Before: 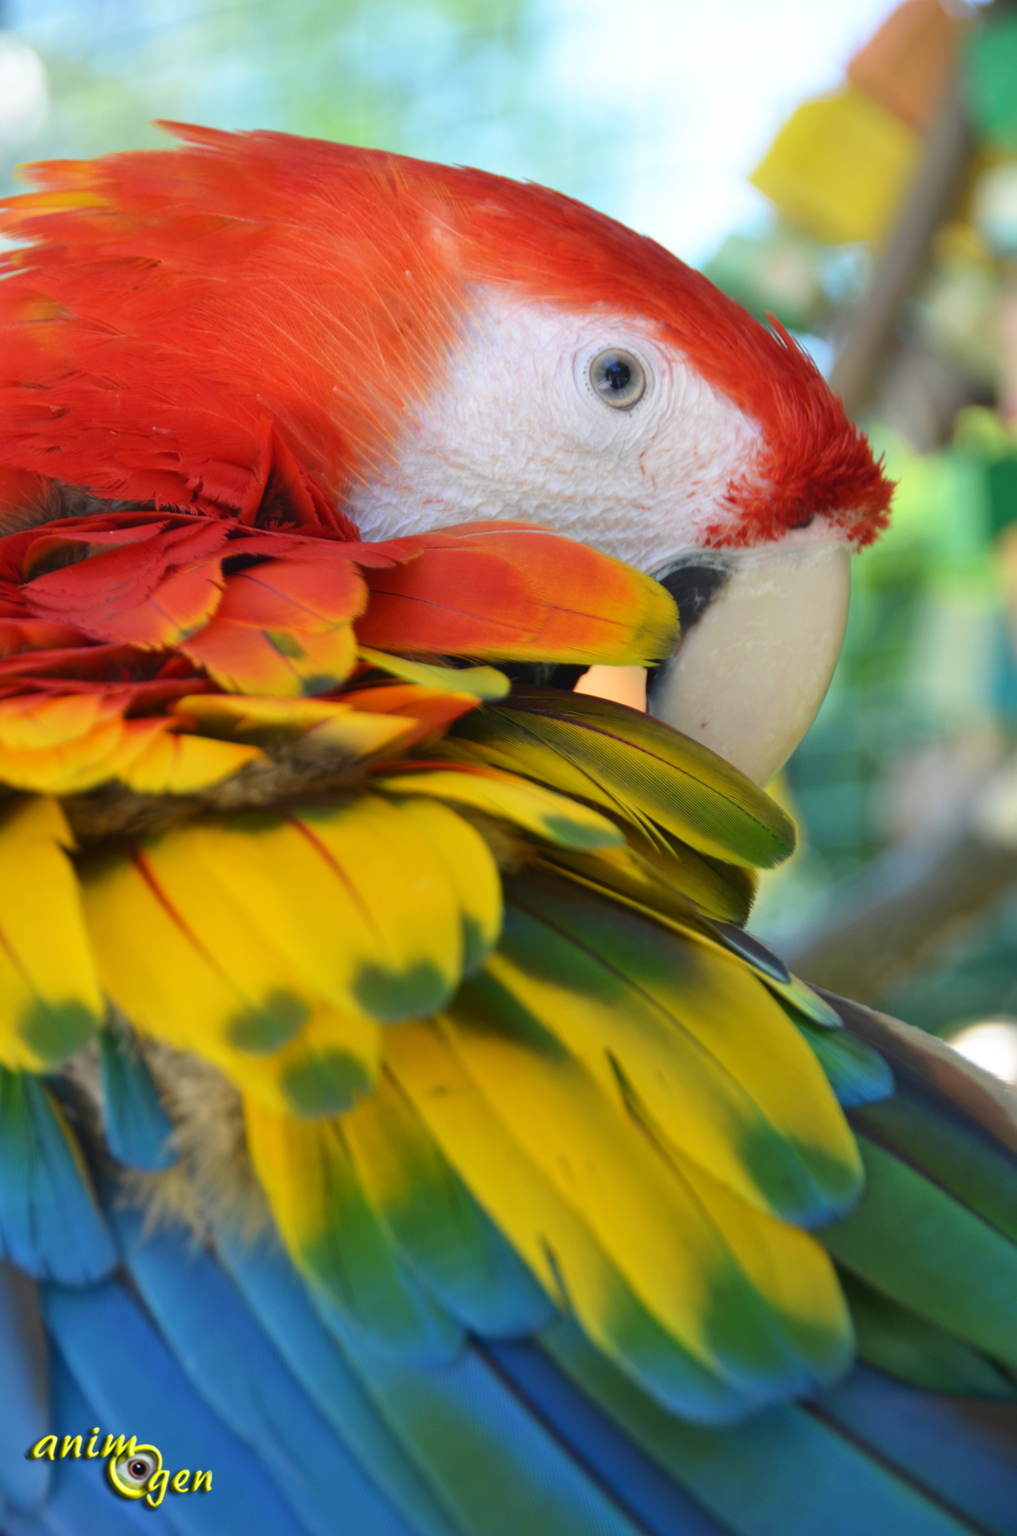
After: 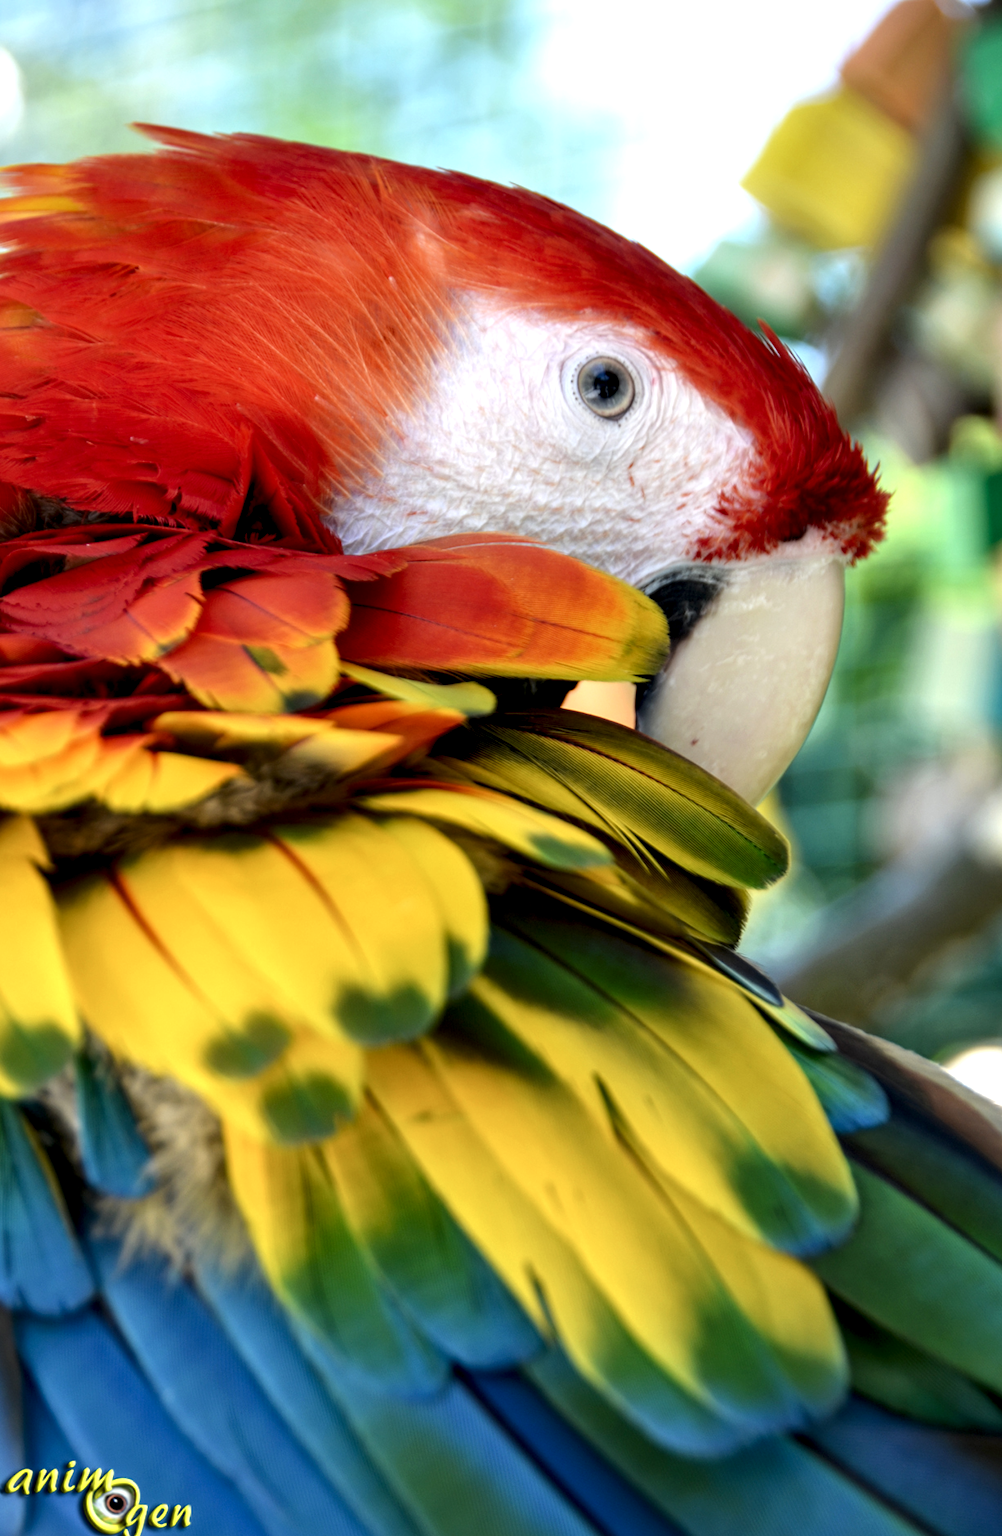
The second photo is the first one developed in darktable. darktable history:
crop and rotate: left 2.536%, right 1.107%, bottom 2.246%
local contrast: highlights 80%, shadows 57%, detail 175%, midtone range 0.602
